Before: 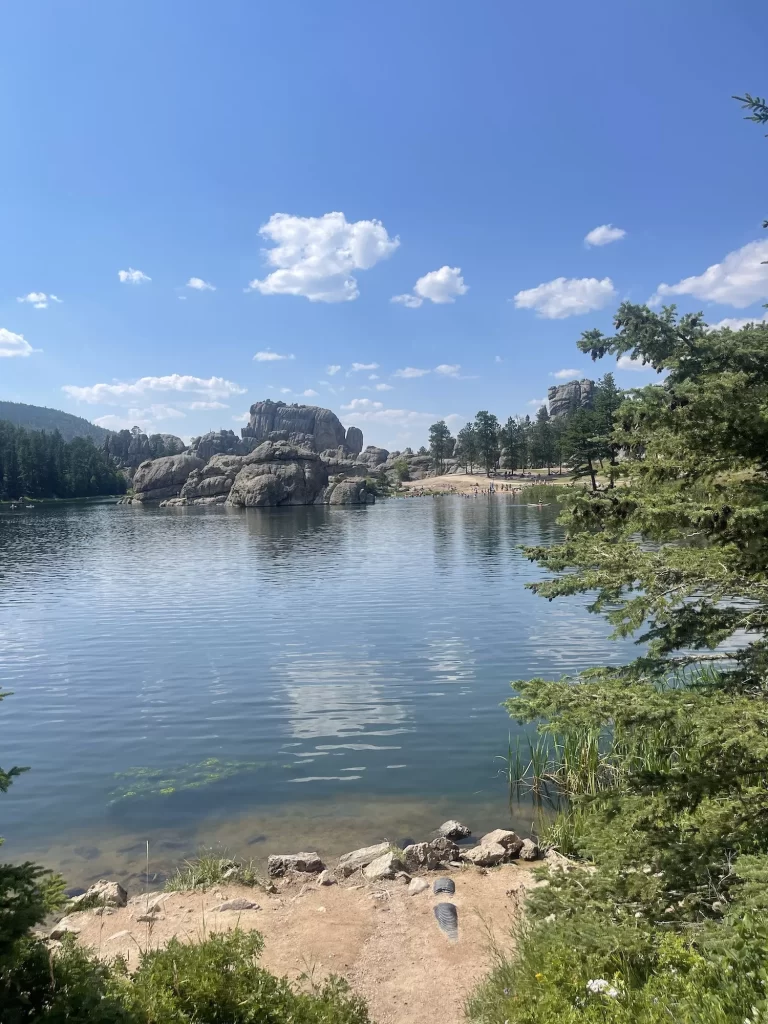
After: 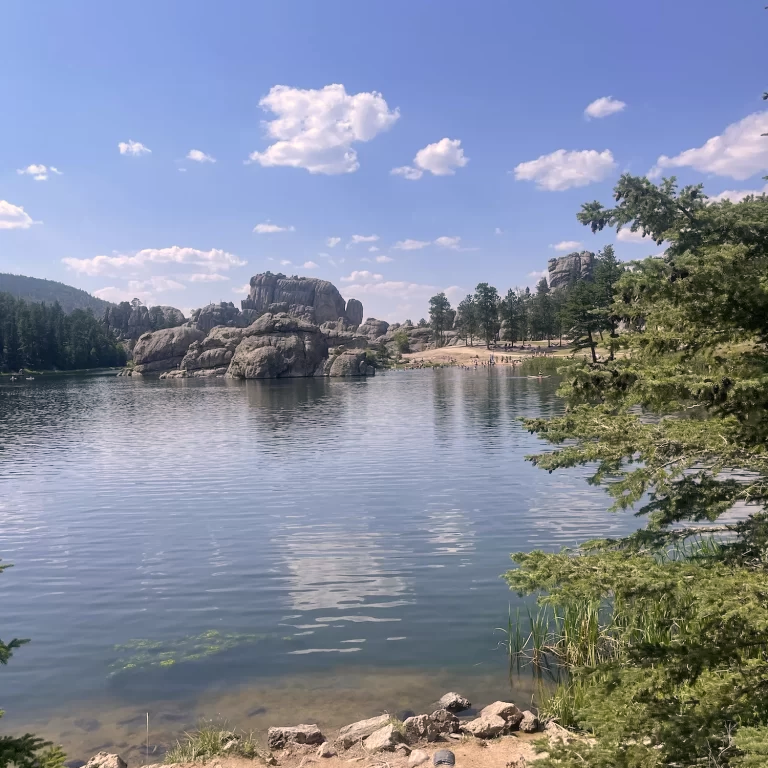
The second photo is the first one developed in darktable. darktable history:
color correction: highlights a* 7.34, highlights b* 4.37
crop and rotate: top 12.5%, bottom 12.5%
color balance: contrast fulcrum 17.78%
